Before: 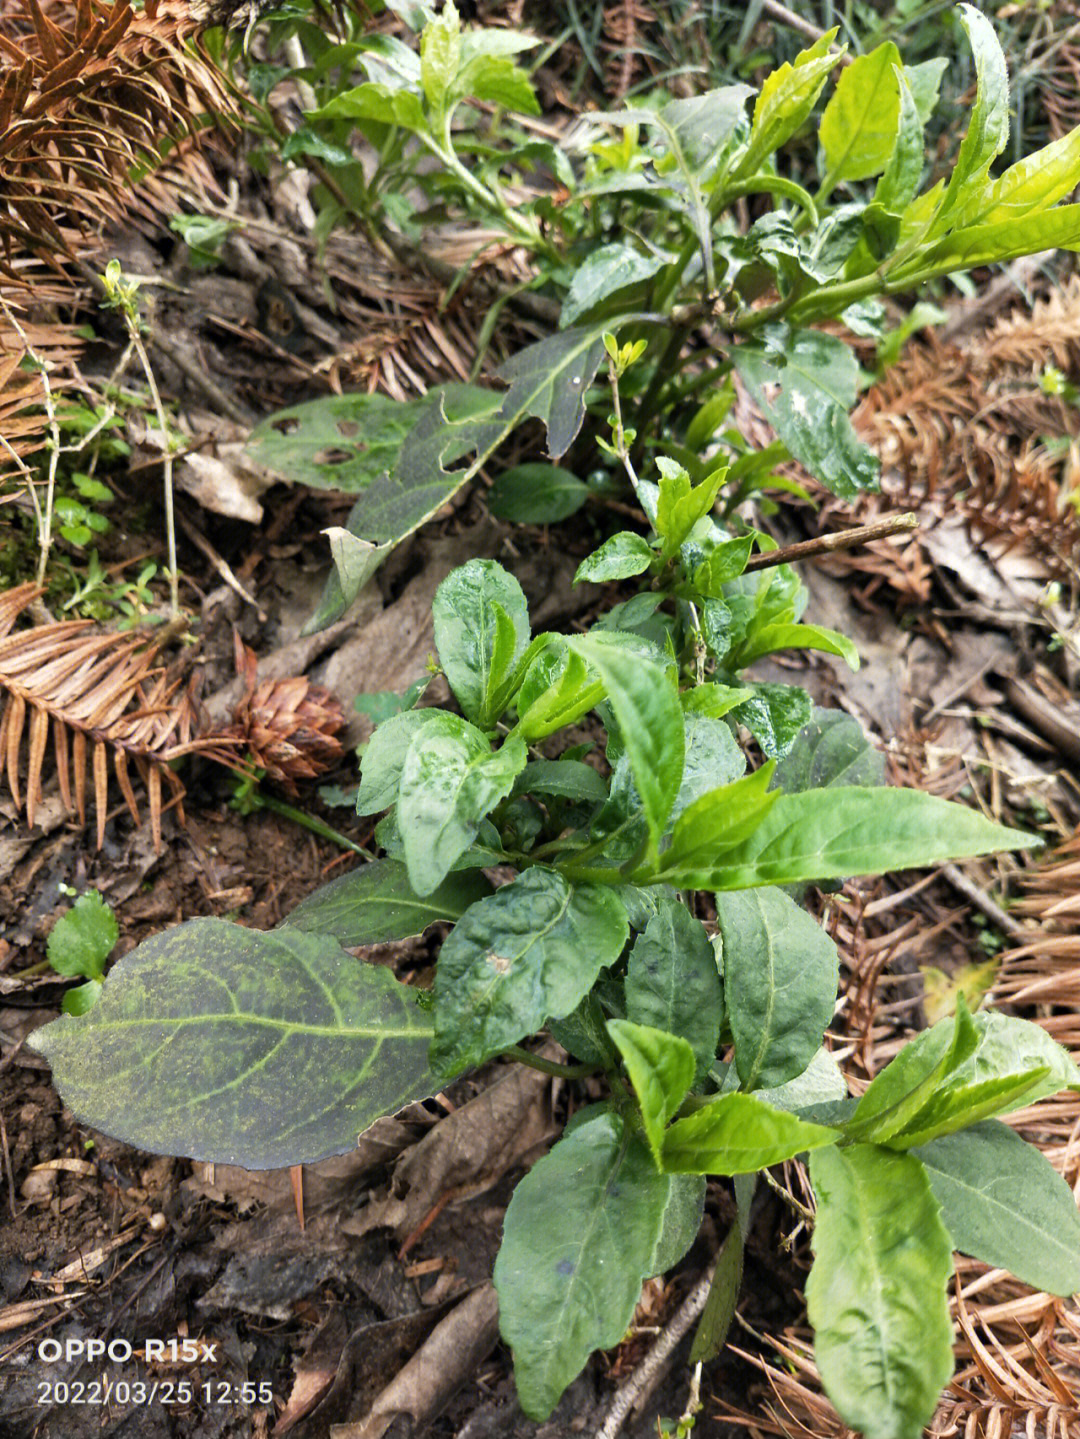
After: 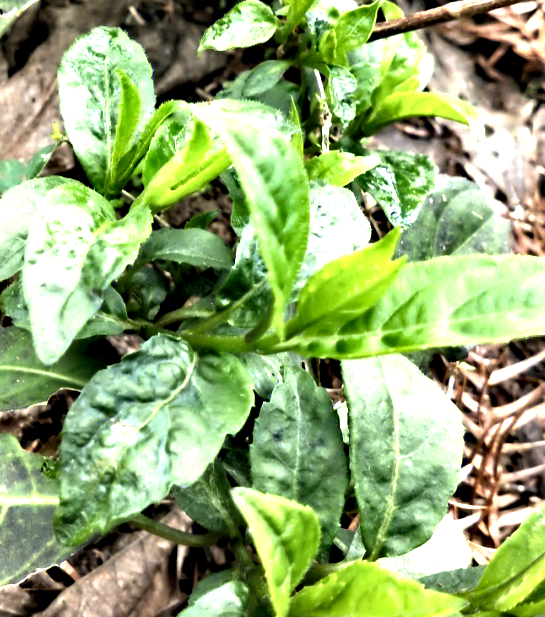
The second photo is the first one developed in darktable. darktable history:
contrast equalizer: y [[0.783, 0.666, 0.575, 0.77, 0.556, 0.501], [0.5 ×6], [0.5 ×6], [0, 0.02, 0.272, 0.399, 0.062, 0], [0 ×6]]
exposure: black level correction 0, exposure 0.898 EV, compensate exposure bias true, compensate highlight preservation false
crop: left 34.776%, top 37.015%, right 14.704%, bottom 20.062%
